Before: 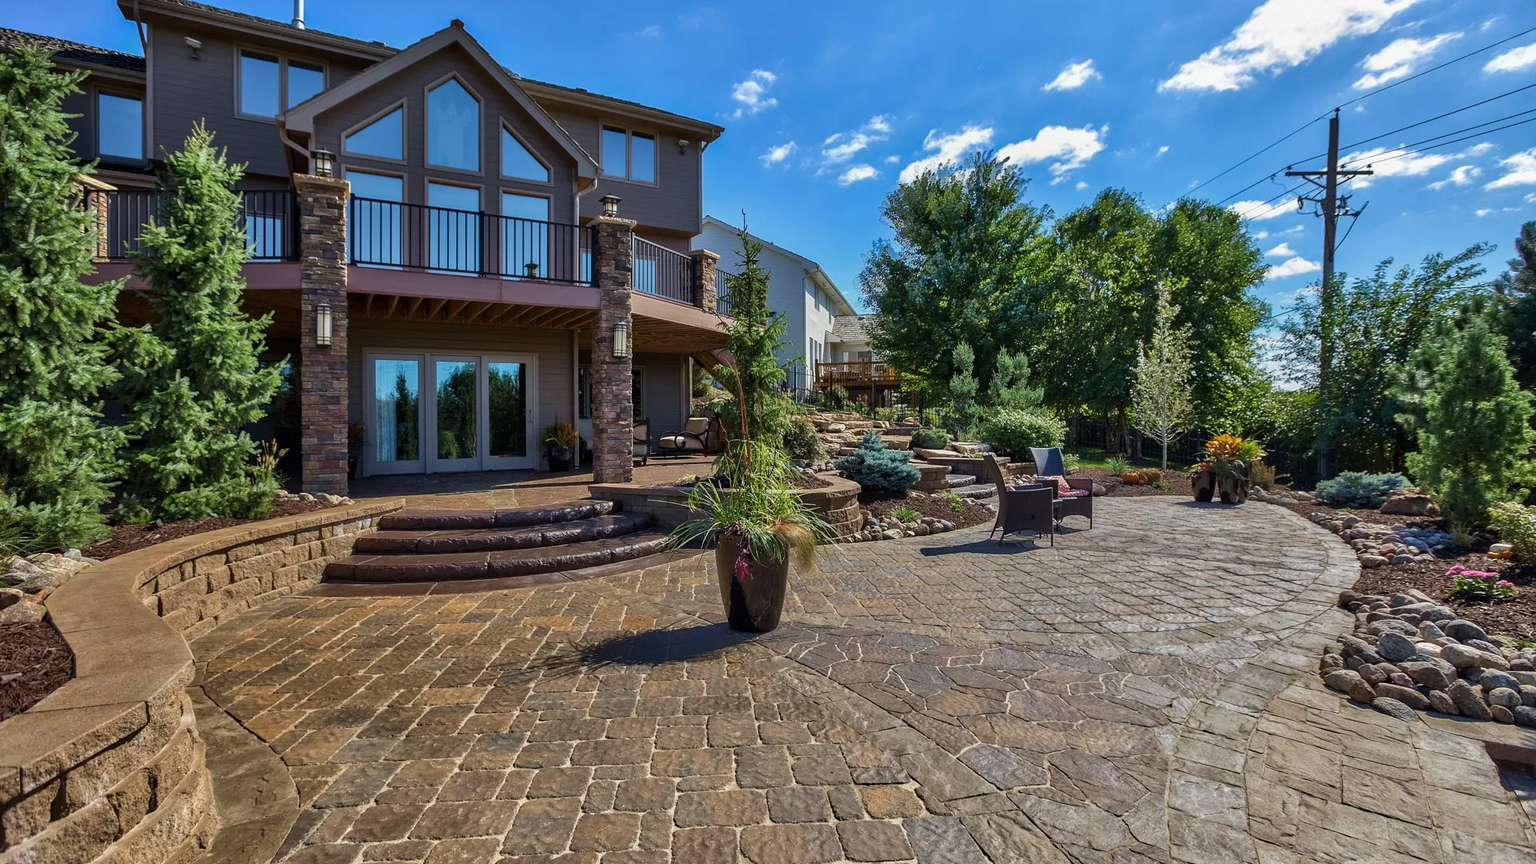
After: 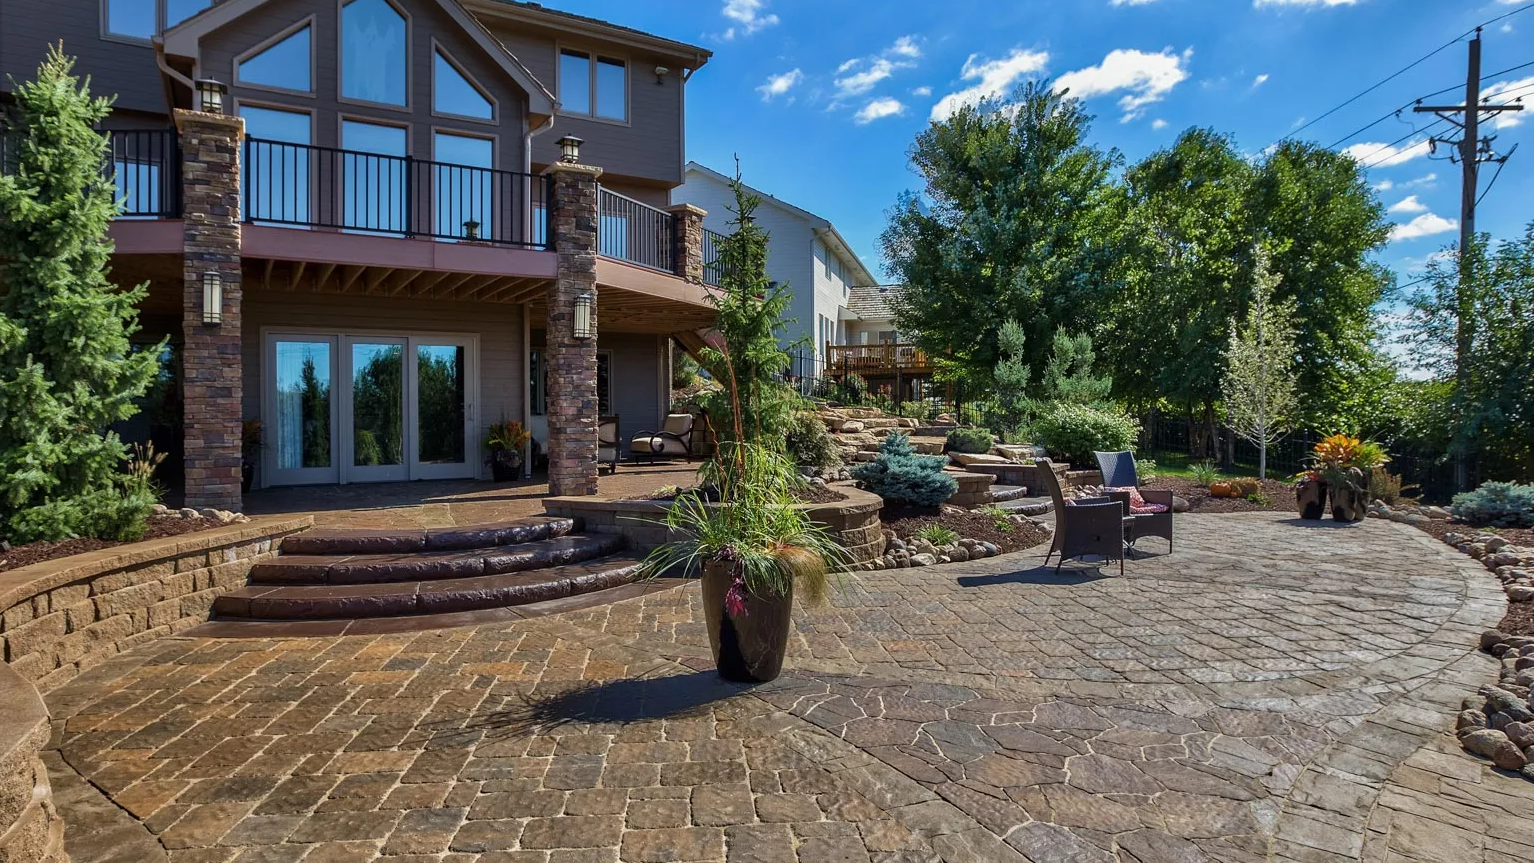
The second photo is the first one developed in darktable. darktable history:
color correction: highlights a* -0.182, highlights b* -0.124
crop and rotate: left 10.071%, top 10.071%, right 10.02%, bottom 10.02%
